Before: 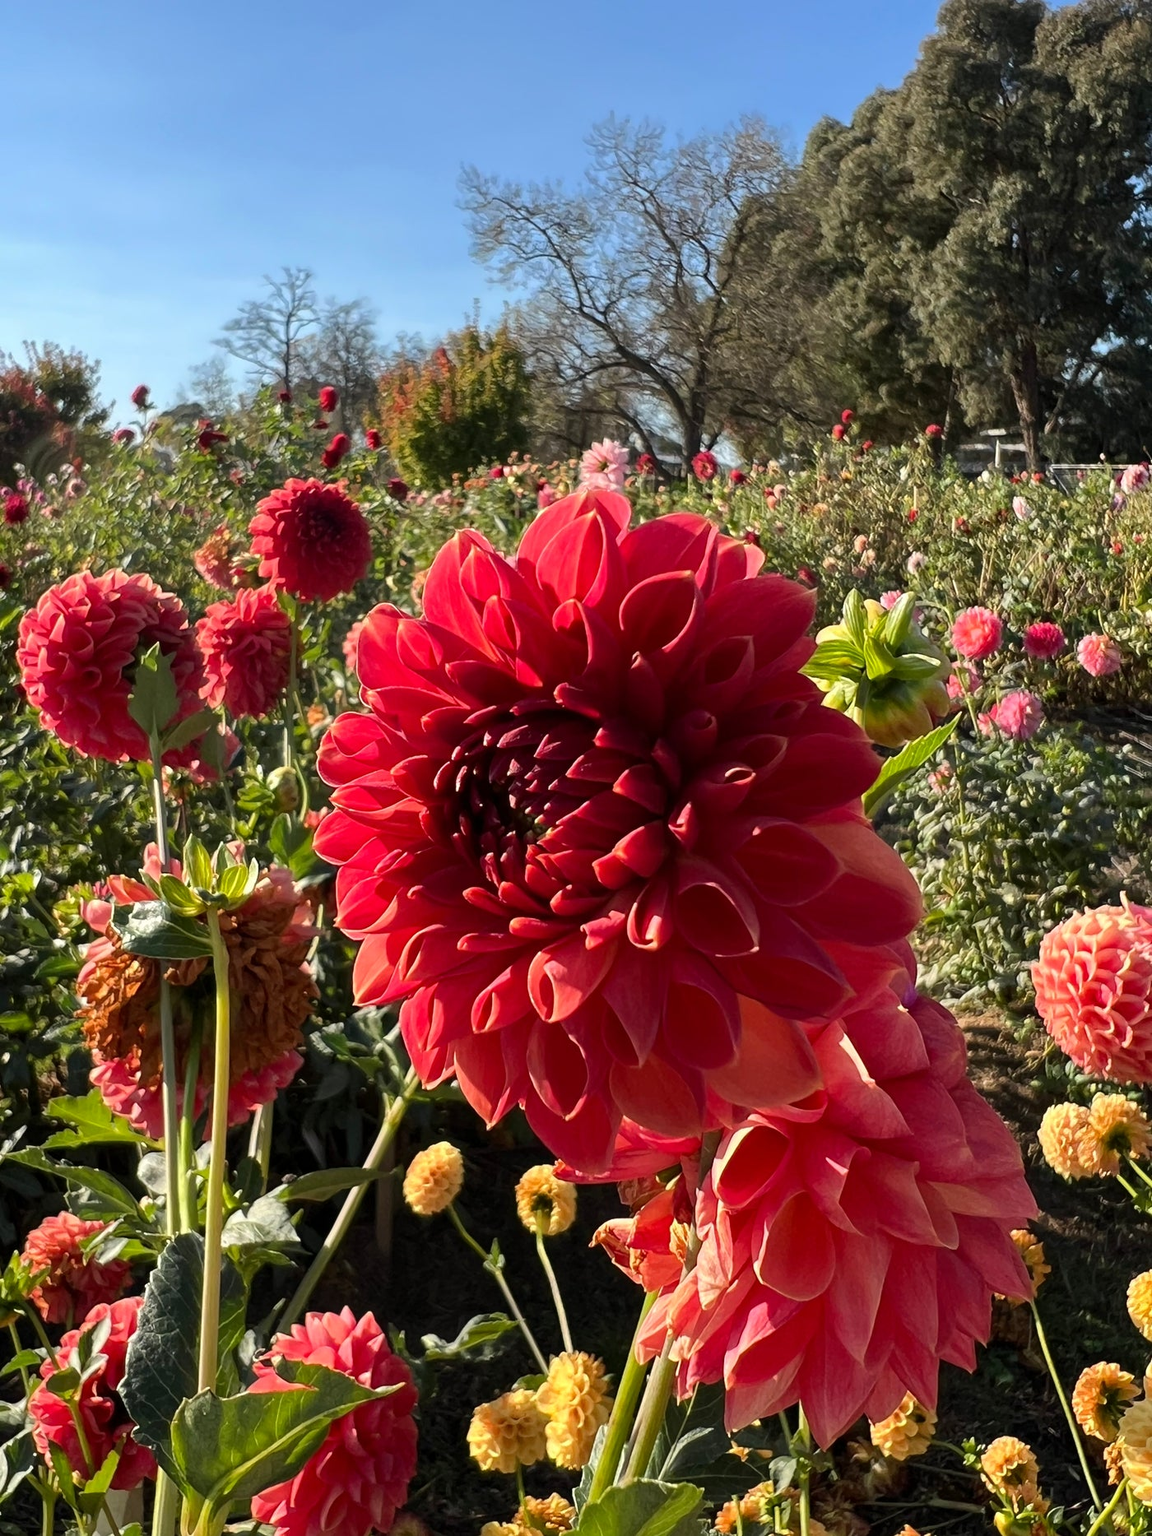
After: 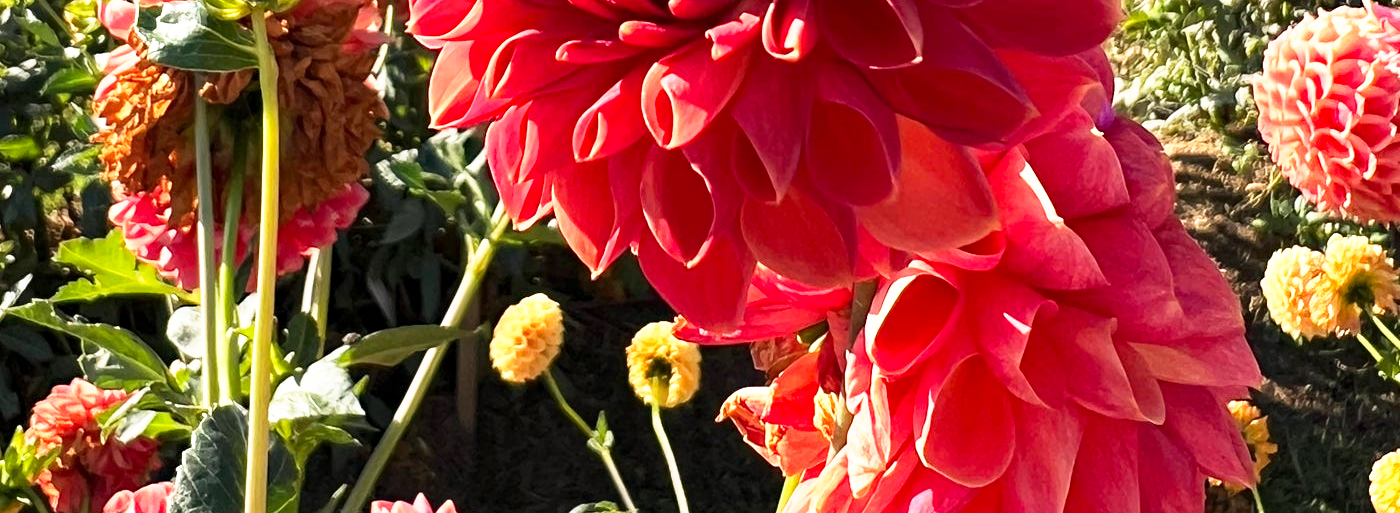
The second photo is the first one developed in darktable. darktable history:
haze removal: compatibility mode true, adaptive false
base curve: curves: ch0 [(0, 0) (0.495, 0.917) (1, 1)], preserve colors none
crop and rotate: top 58.608%, bottom 13.889%
